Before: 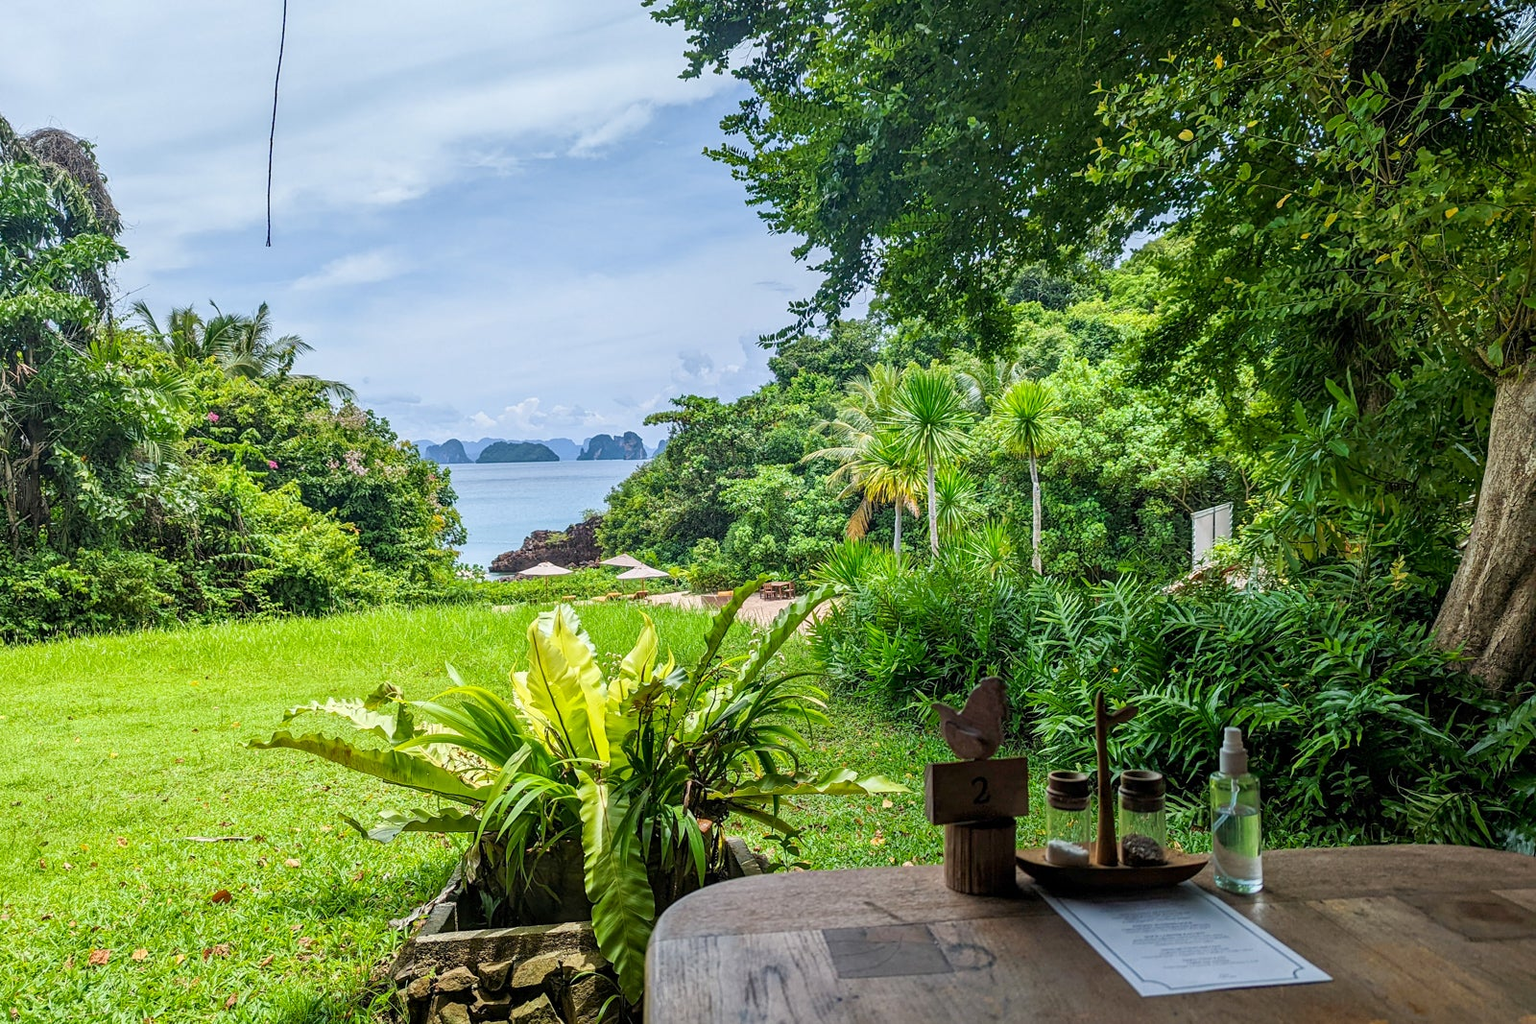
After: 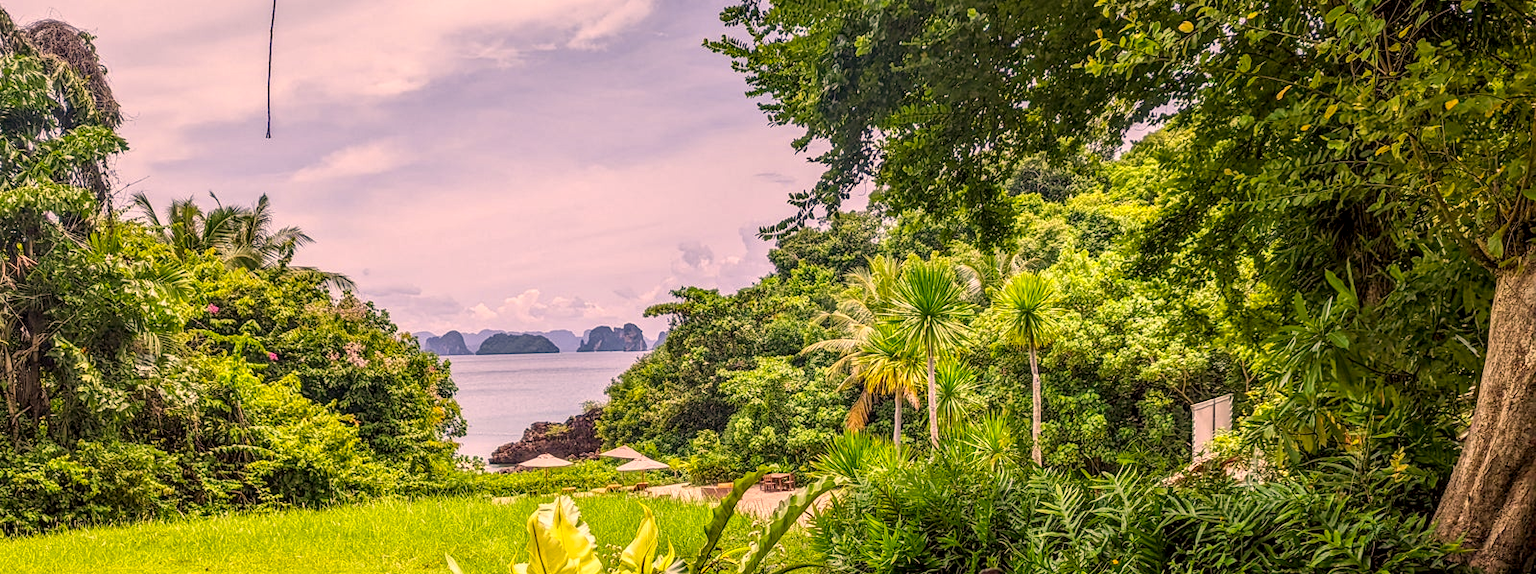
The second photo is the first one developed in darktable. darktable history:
color balance: mode lift, gamma, gain (sRGB), lift [1, 1.049, 1, 1]
crop and rotate: top 10.605%, bottom 33.274%
local contrast: detail 130%
color correction: highlights a* 21.88, highlights b* 22.25
